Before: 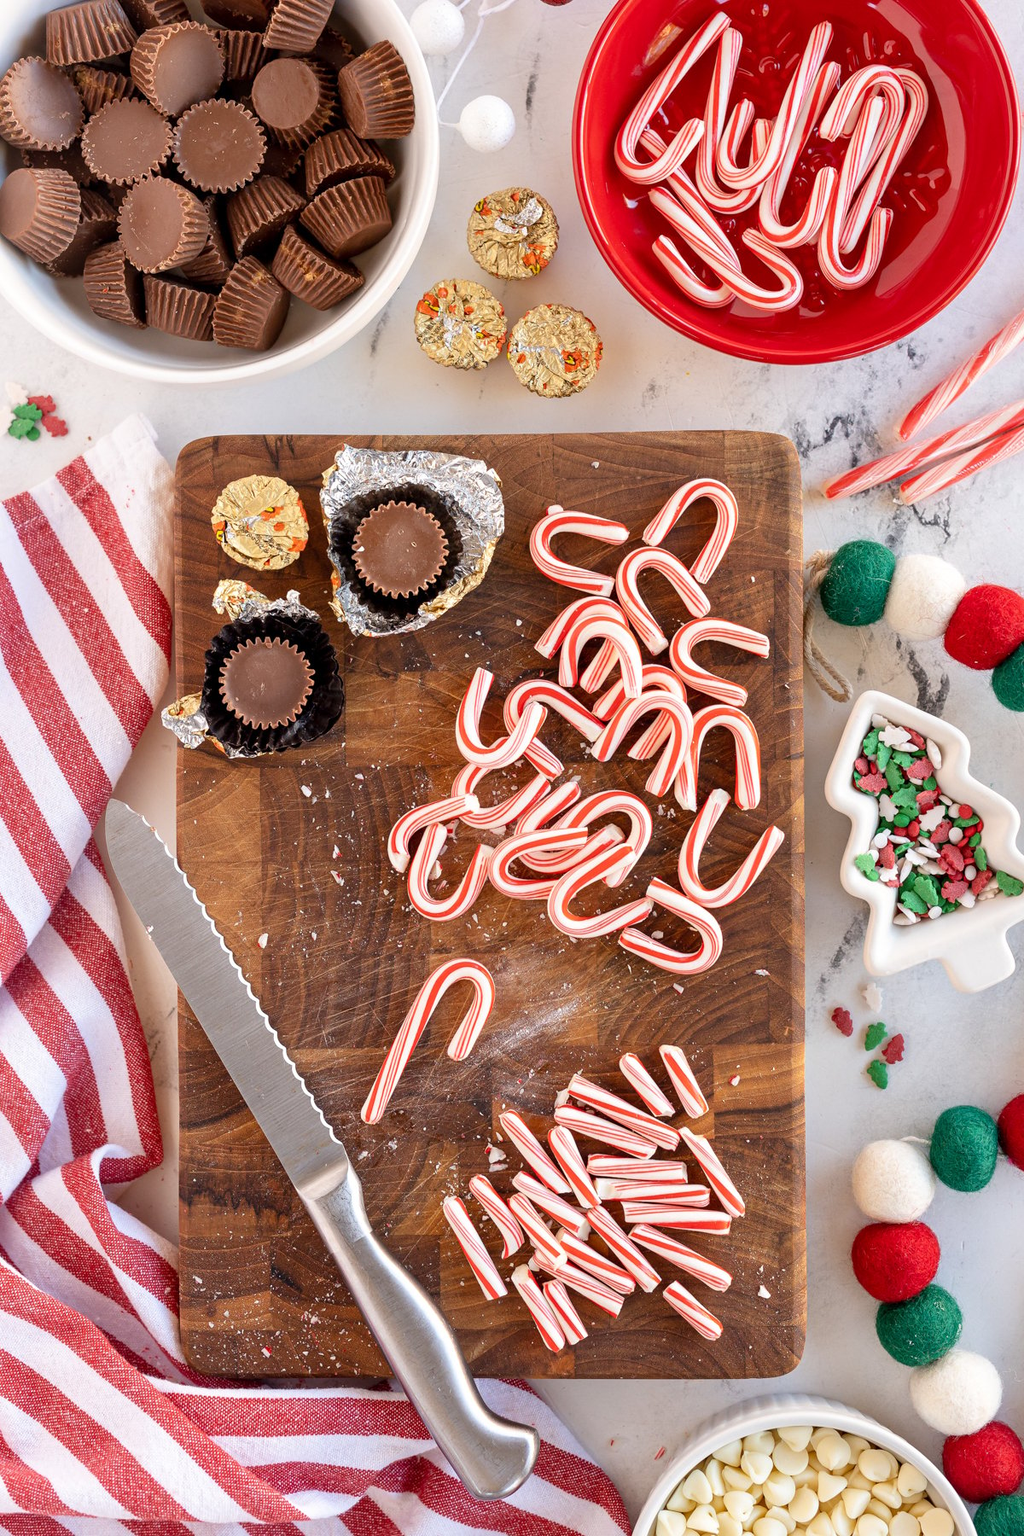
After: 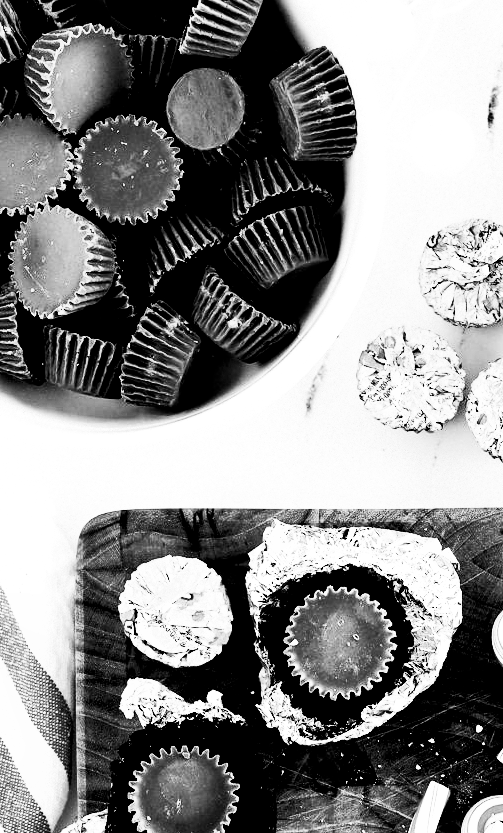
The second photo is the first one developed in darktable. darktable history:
crop and rotate: left 10.817%, top 0.062%, right 47.194%, bottom 53.626%
filmic rgb: black relative exposure -1 EV, white relative exposure 2.05 EV, hardness 1.52, contrast 2.25, enable highlight reconstruction true
contrast brightness saturation: contrast 0.4, brightness 0.1, saturation 0.21
monochrome: on, module defaults
